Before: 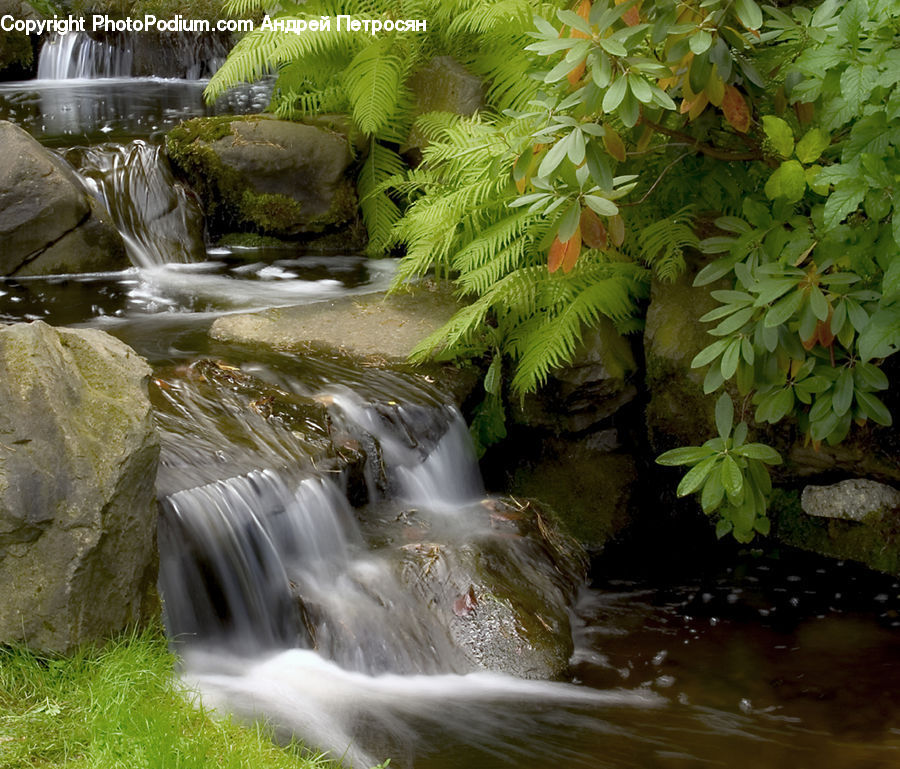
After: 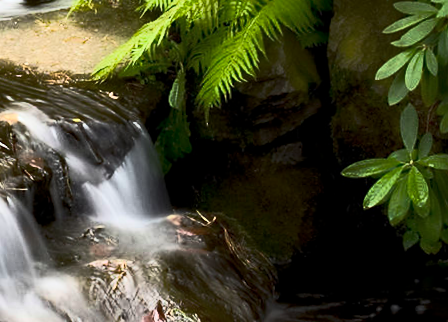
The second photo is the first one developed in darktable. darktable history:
rotate and perspective: rotation -1°, crop left 0.011, crop right 0.989, crop top 0.025, crop bottom 0.975
tone curve: curves: ch0 [(0, 0) (0.427, 0.375) (0.616, 0.801) (1, 1)], color space Lab, linked channels, preserve colors none
crop: left 35.03%, top 36.625%, right 14.663%, bottom 20.057%
